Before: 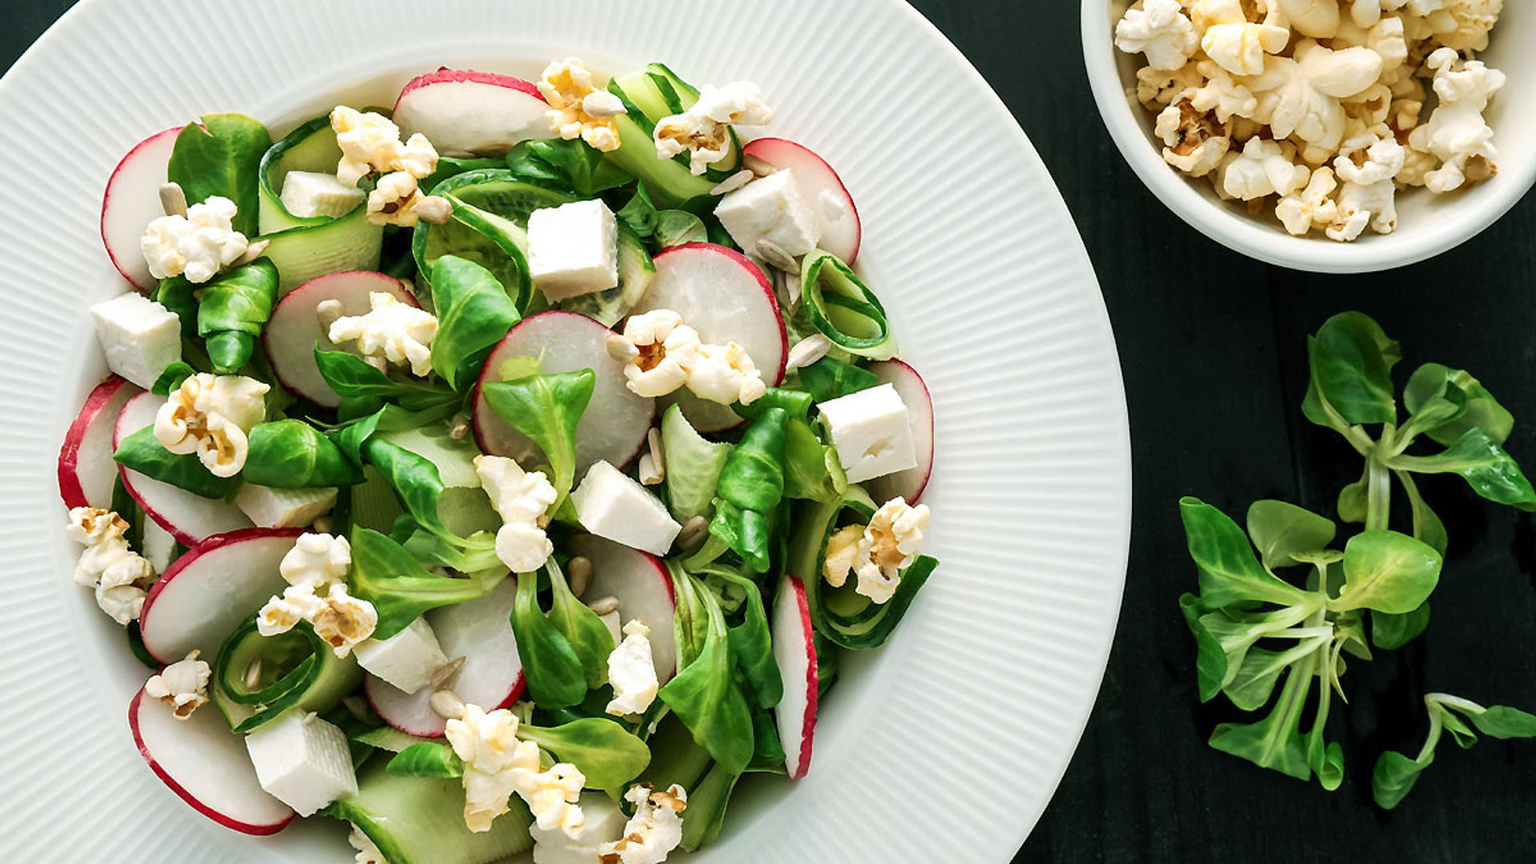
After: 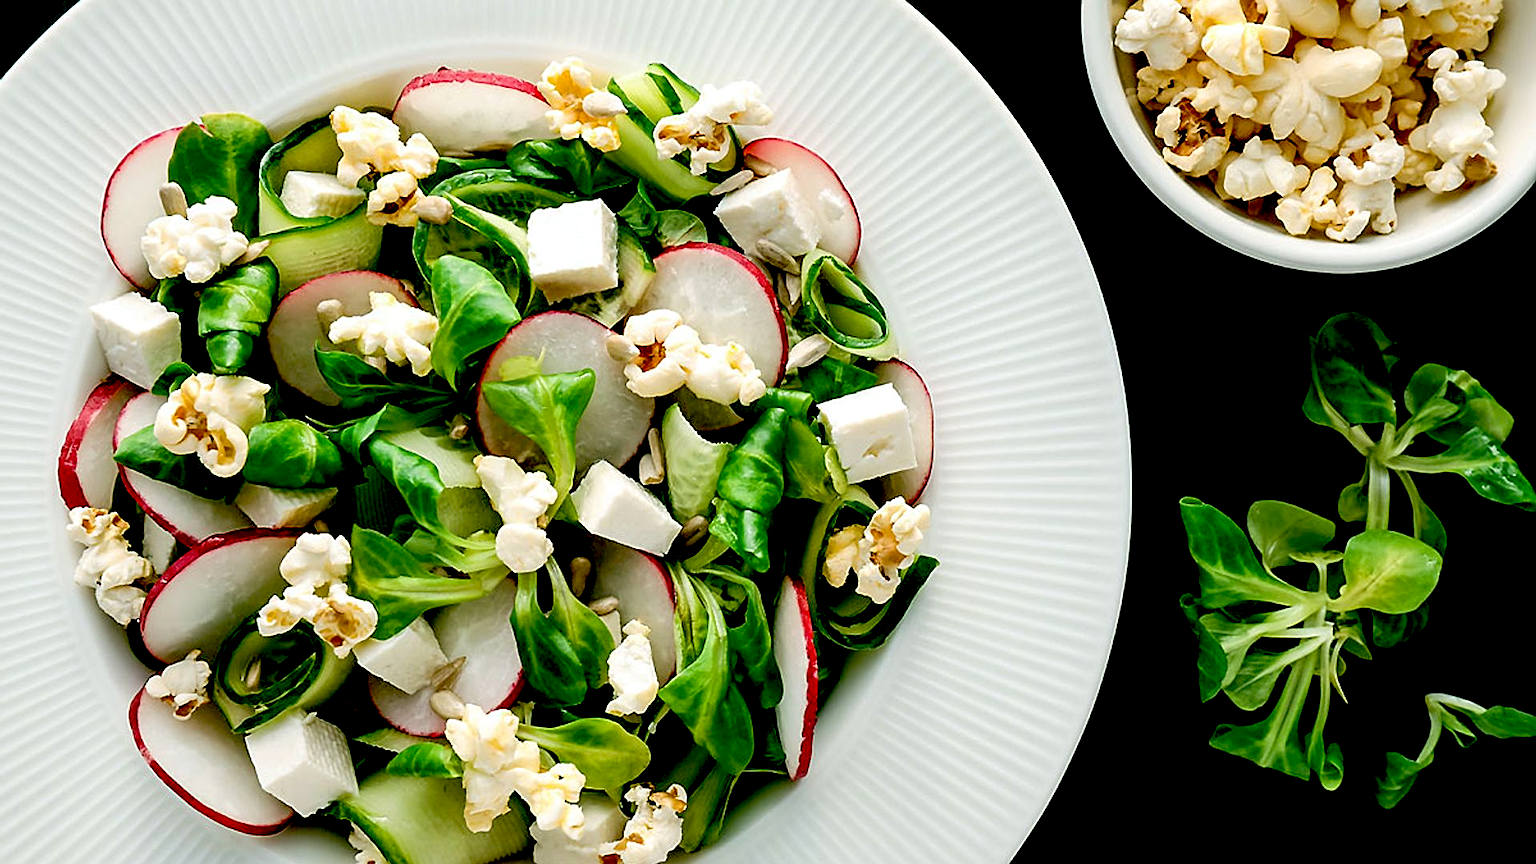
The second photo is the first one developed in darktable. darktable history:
sharpen: on, module defaults
exposure: black level correction 0.047, exposure 0.013 EV, compensate highlight preservation false
